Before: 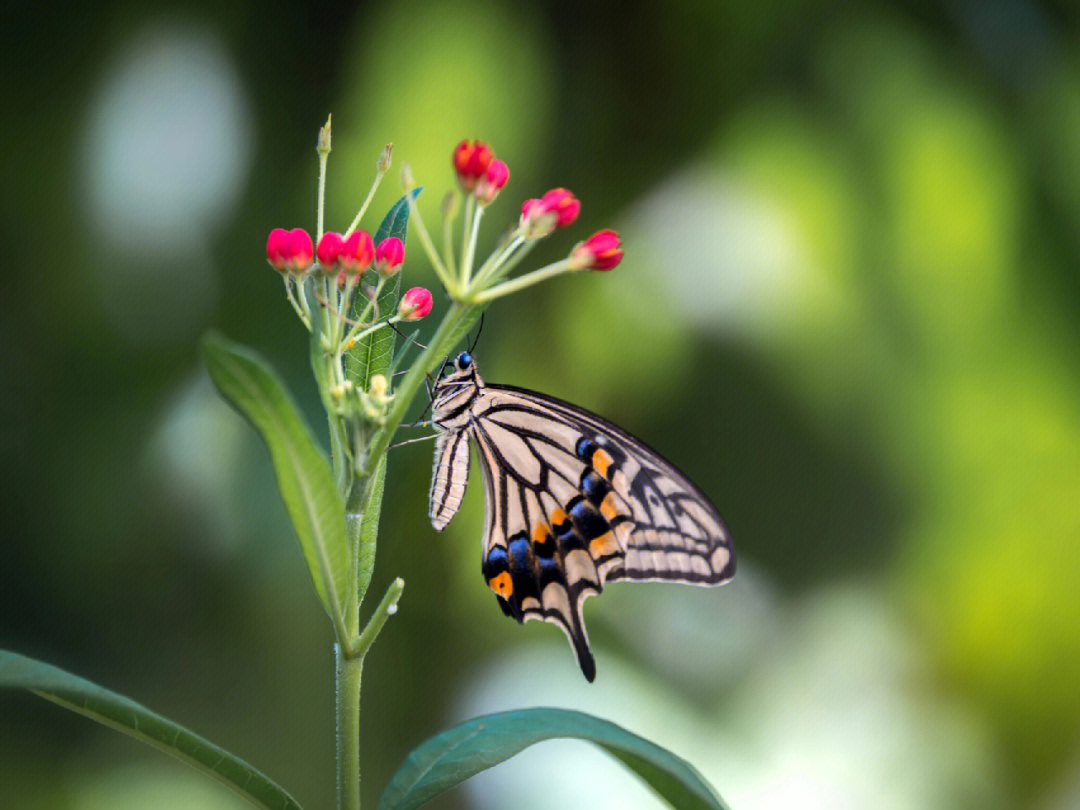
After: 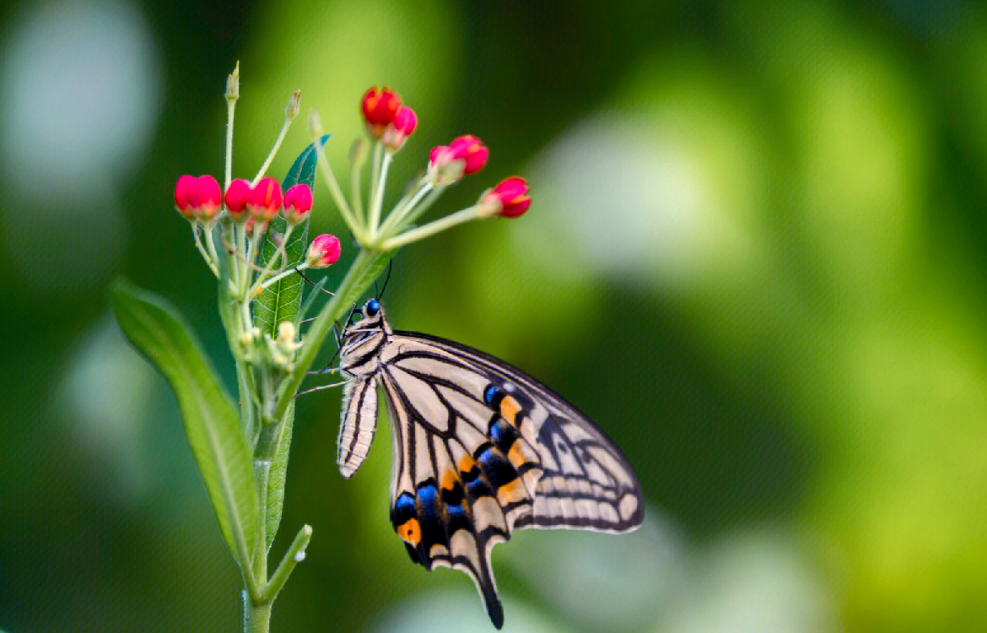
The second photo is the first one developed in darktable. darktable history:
crop: left 8.519%, top 6.553%, bottom 15.209%
color balance rgb: power › chroma 0.528%, power › hue 215.11°, linear chroma grading › global chroma 9.112%, perceptual saturation grading › global saturation 24.953%, perceptual saturation grading › highlights -50.597%, perceptual saturation grading › shadows 31.193%, global vibrance 20%
